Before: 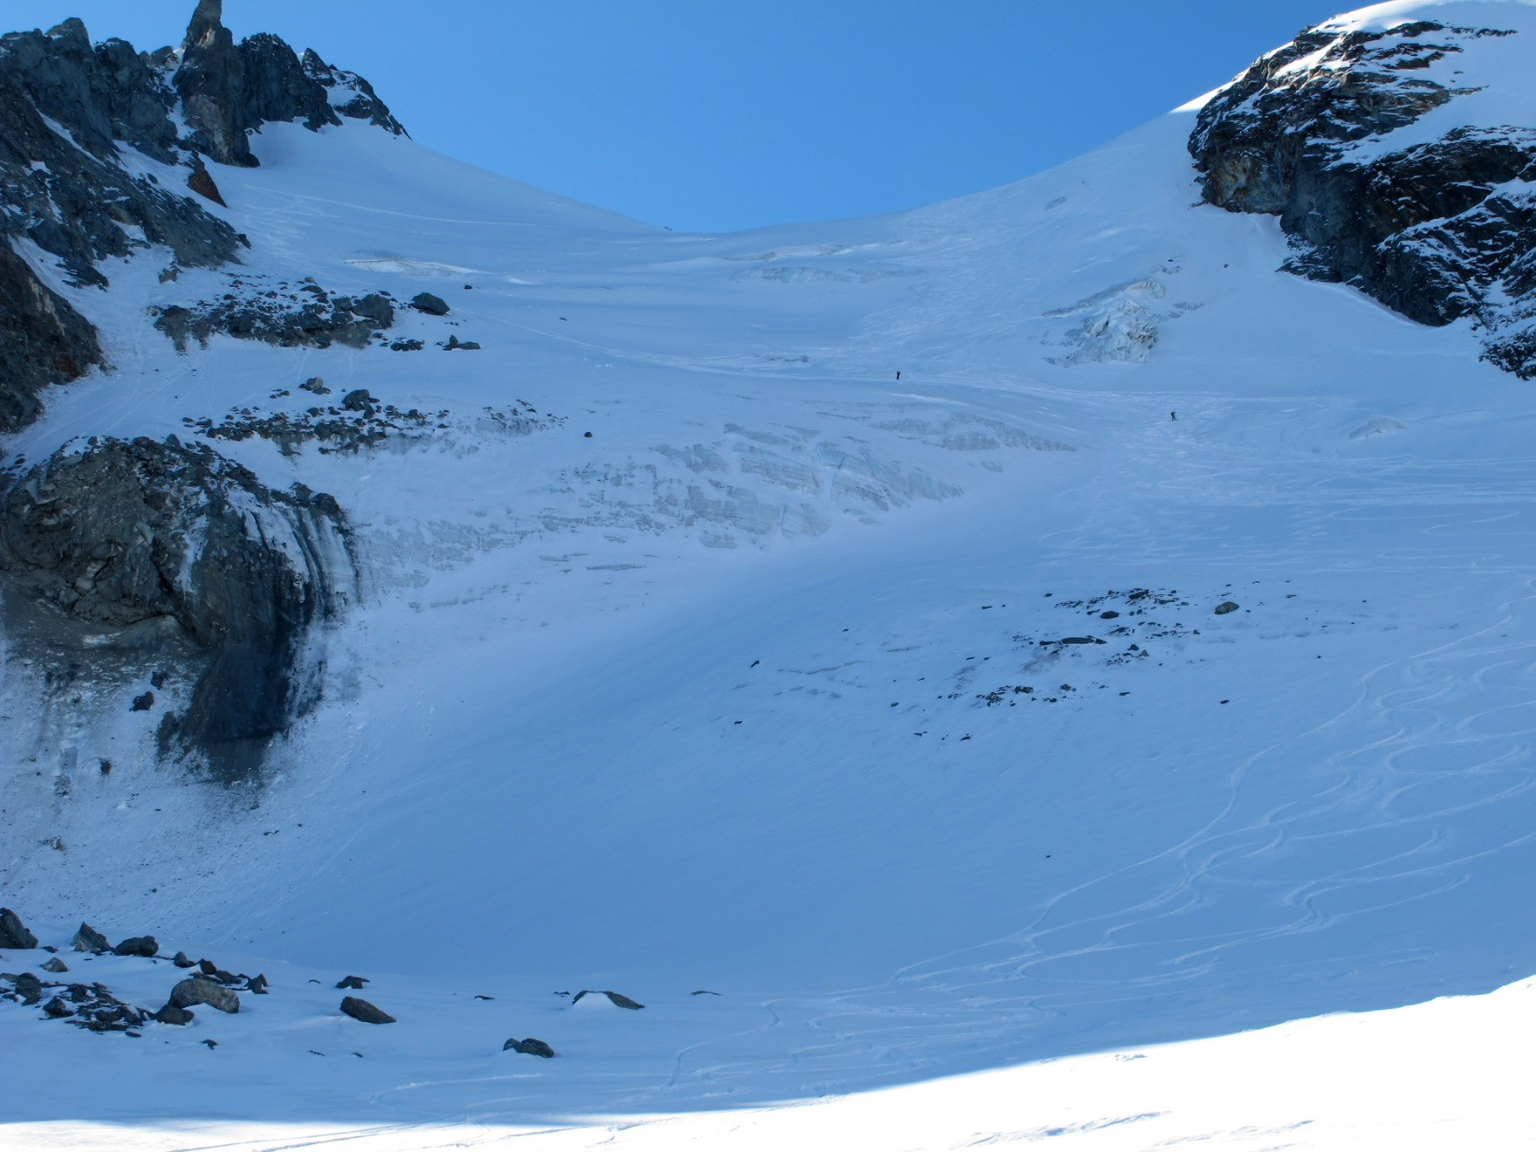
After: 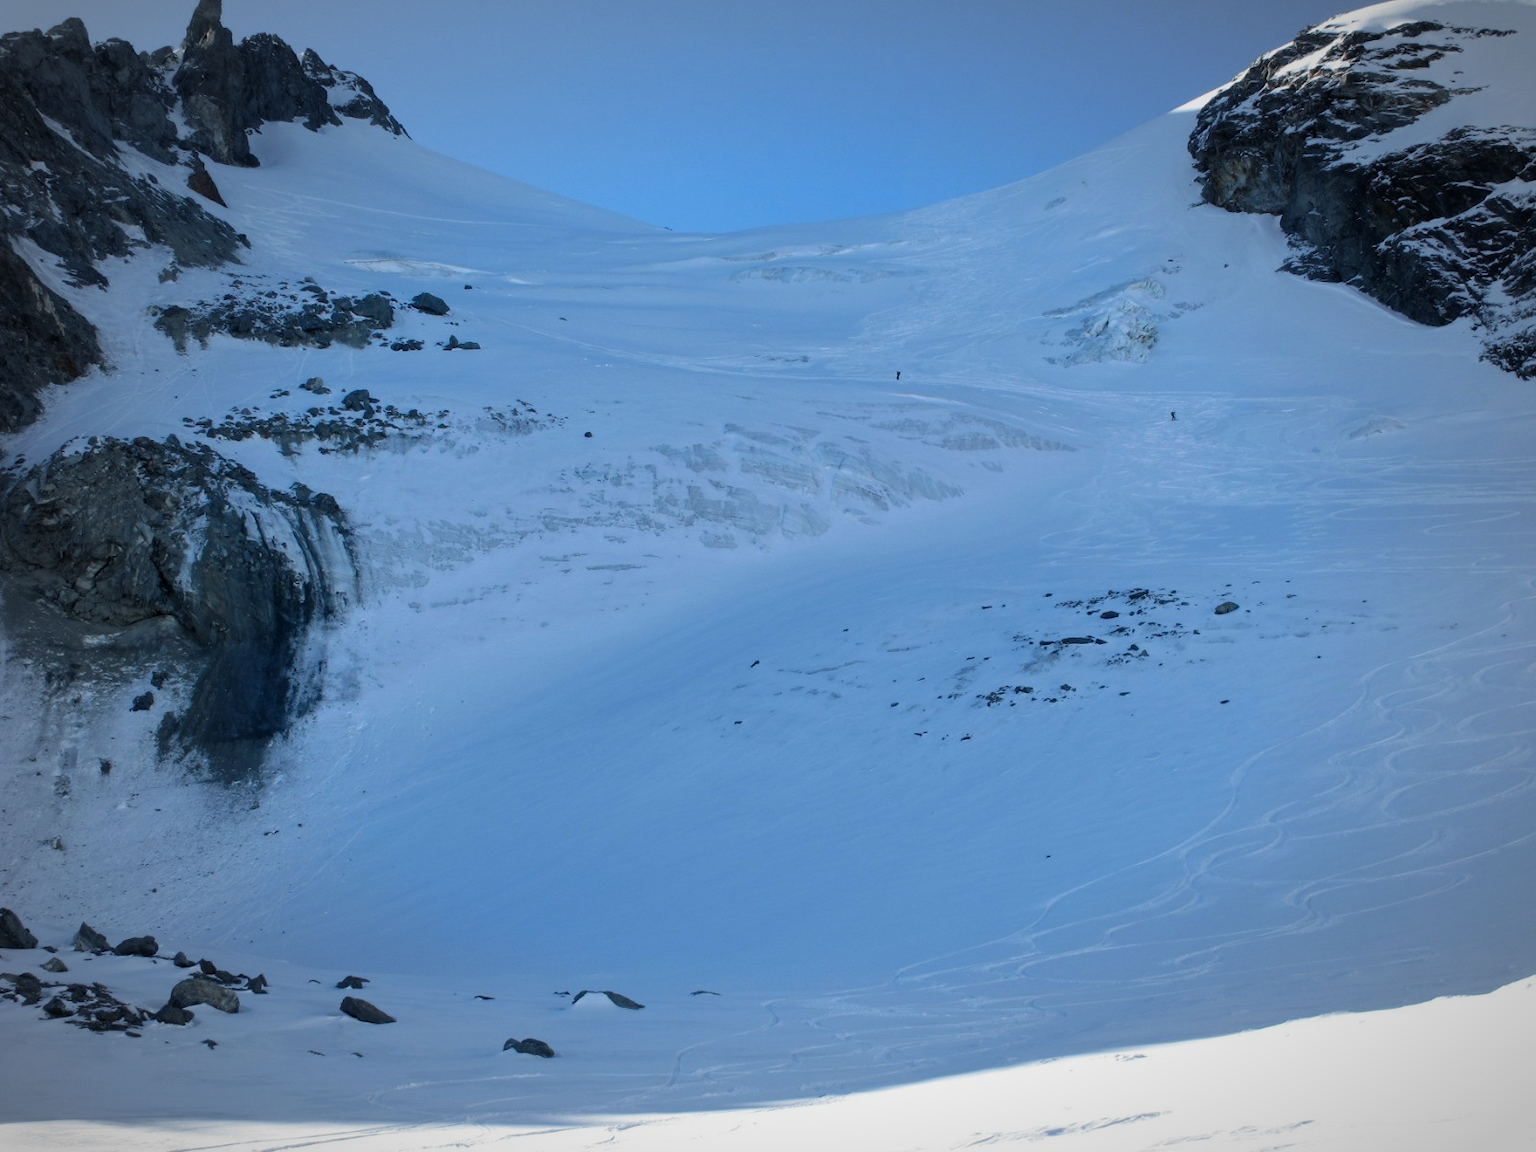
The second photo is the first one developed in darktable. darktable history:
vignetting: fall-off start 67.82%, fall-off radius 68.14%, automatic ratio true
